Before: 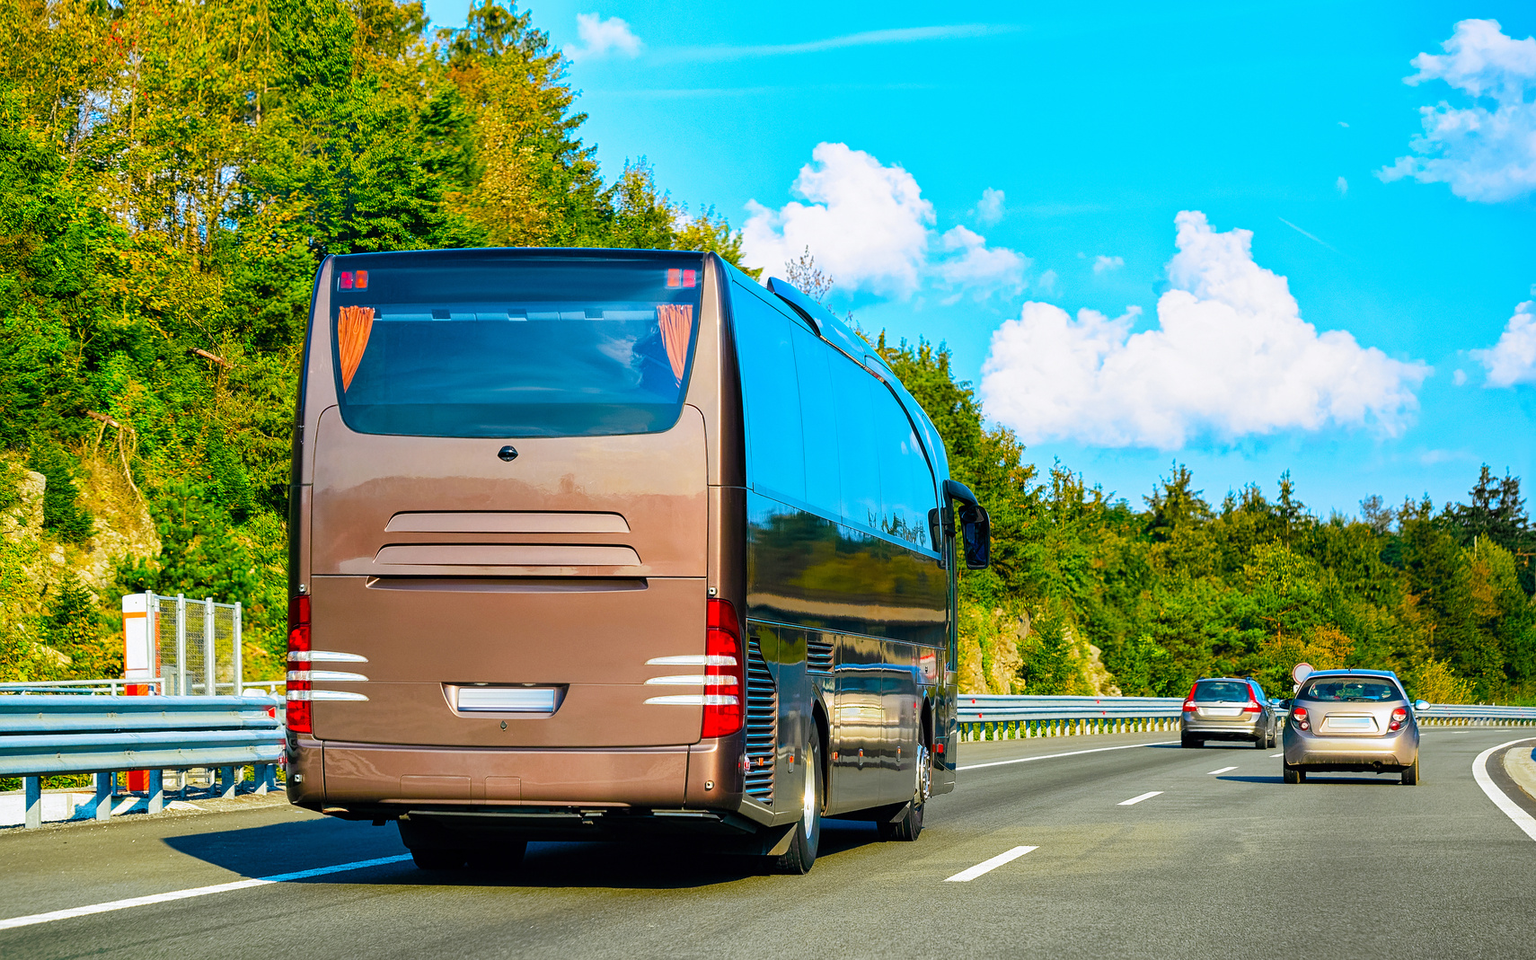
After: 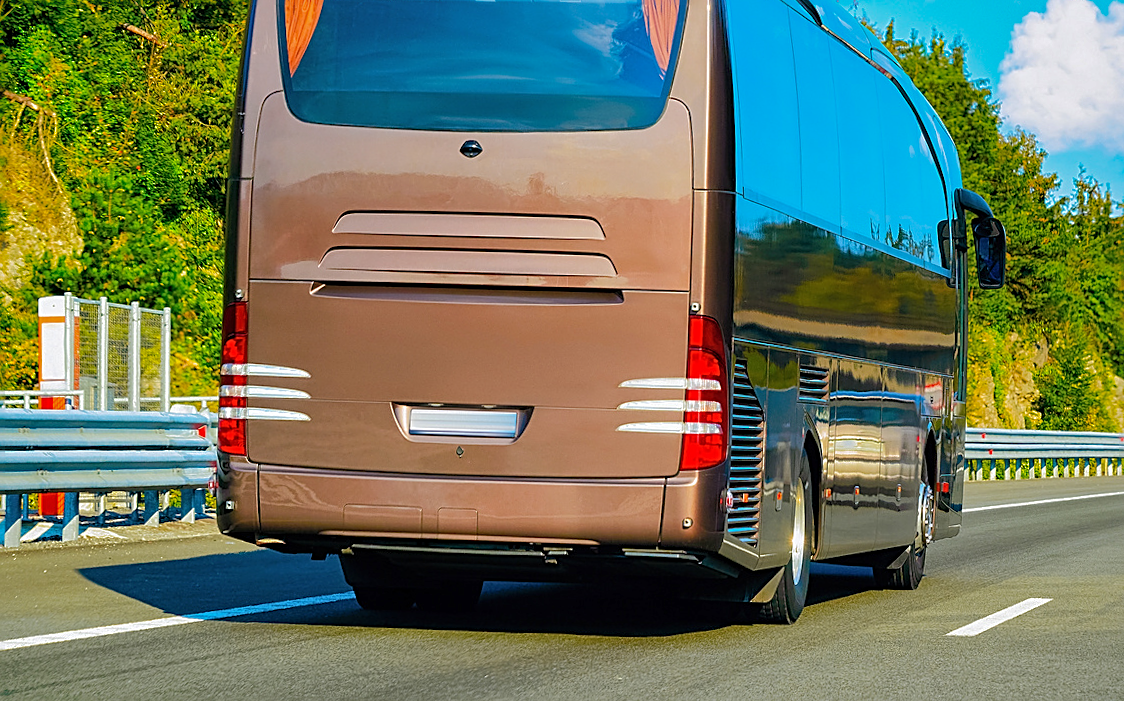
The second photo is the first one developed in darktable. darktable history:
crop and rotate: angle -1.24°, left 4.061%, top 32.176%, right 27.948%
sharpen: on, module defaults
shadows and highlights: shadows 39.43, highlights -59.98
